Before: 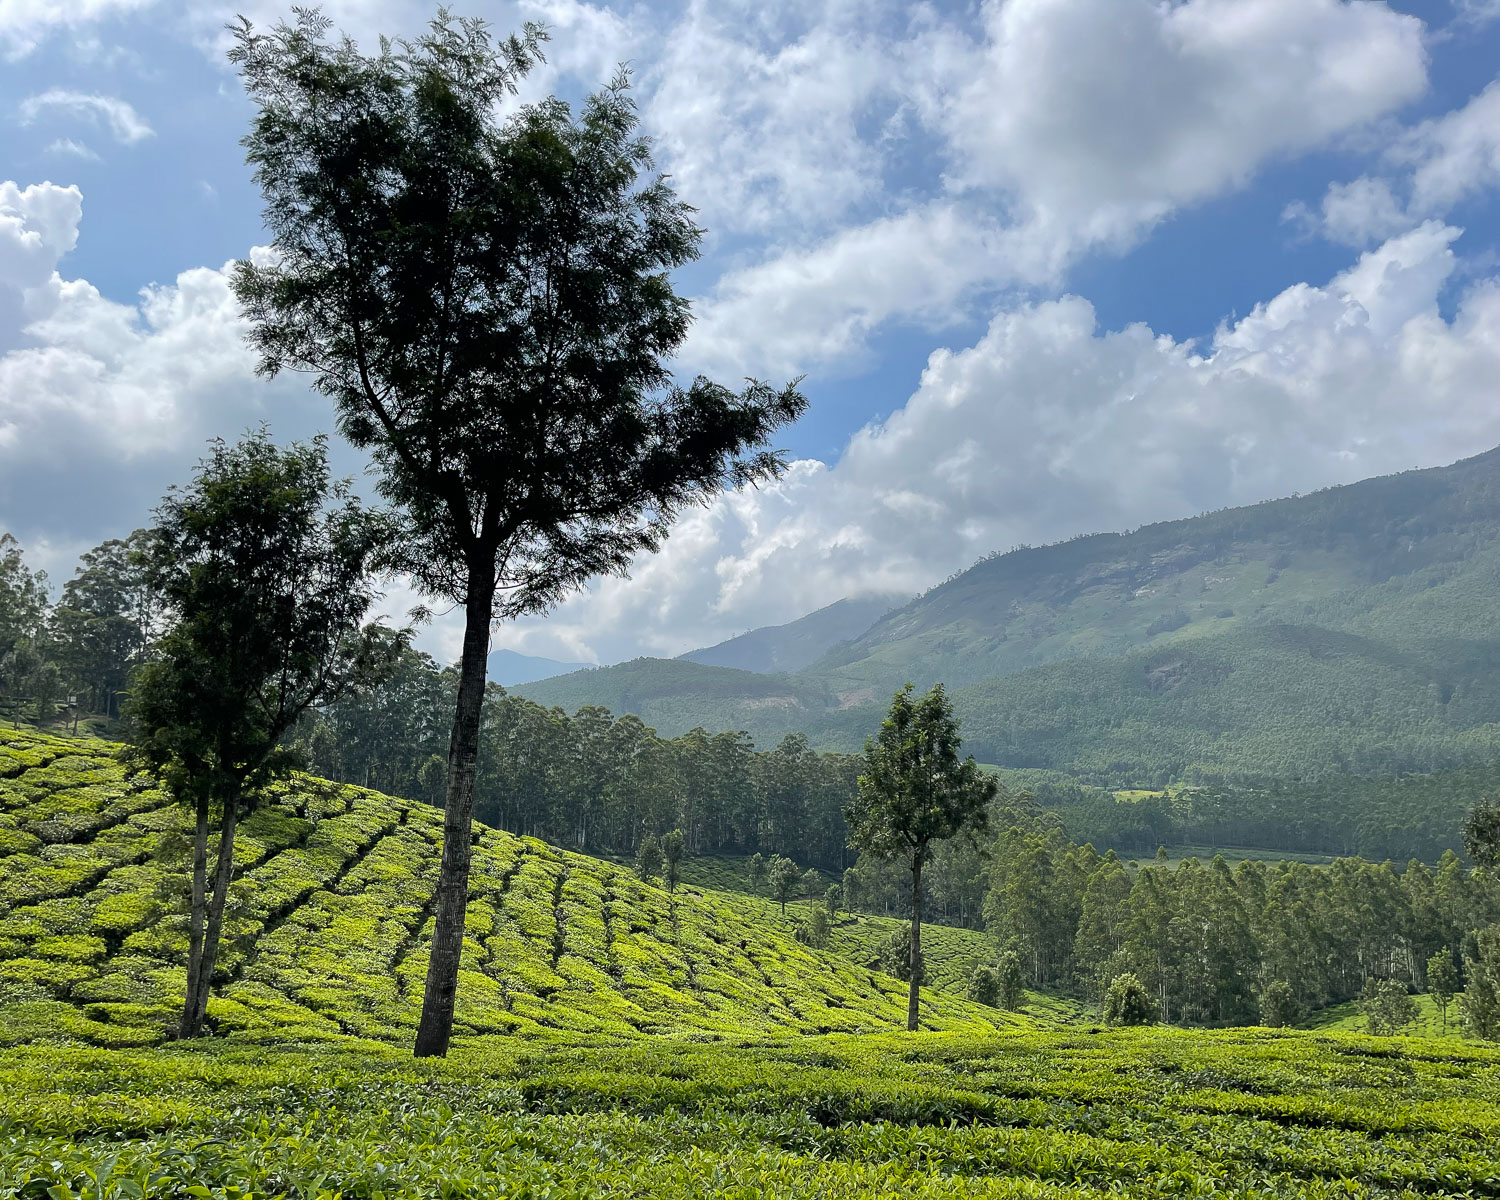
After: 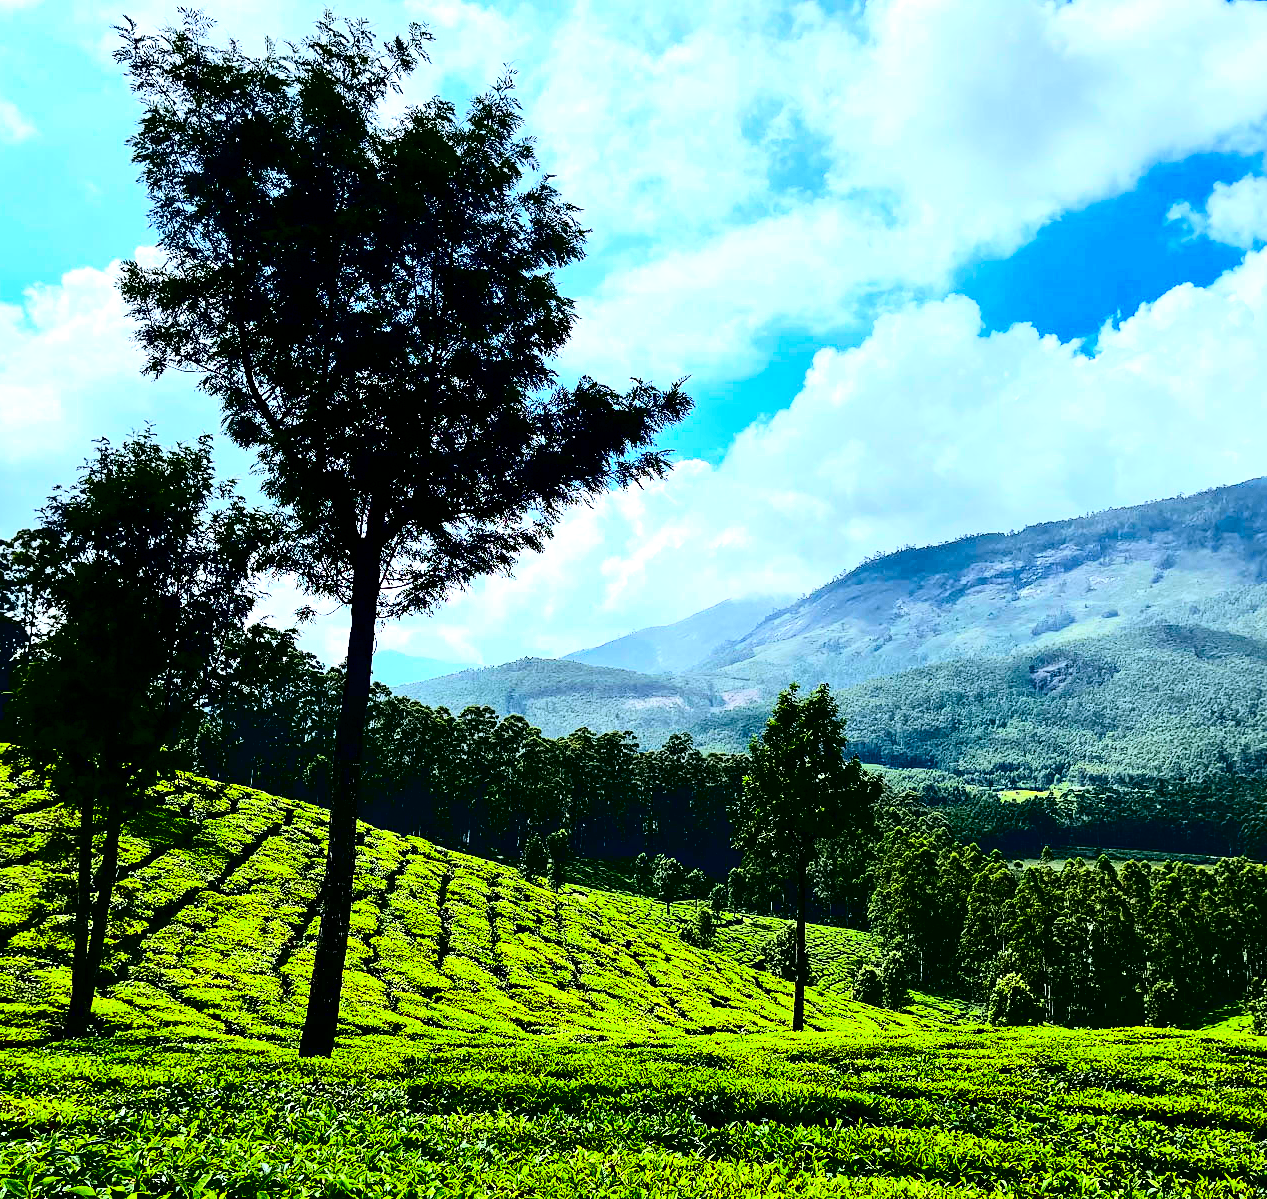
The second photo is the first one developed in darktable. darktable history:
contrast brightness saturation: contrast 0.753, brightness -0.988, saturation 0.998
crop: left 7.716%, right 7.796%
color balance rgb: highlights gain › luminance 16.909%, highlights gain › chroma 2.86%, highlights gain › hue 261.92°, perceptual saturation grading › global saturation 20%, perceptual saturation grading › highlights -24.832%, perceptual saturation grading › shadows 25.233%, perceptual brilliance grading › global brilliance 17.814%, global vibrance -23.928%
